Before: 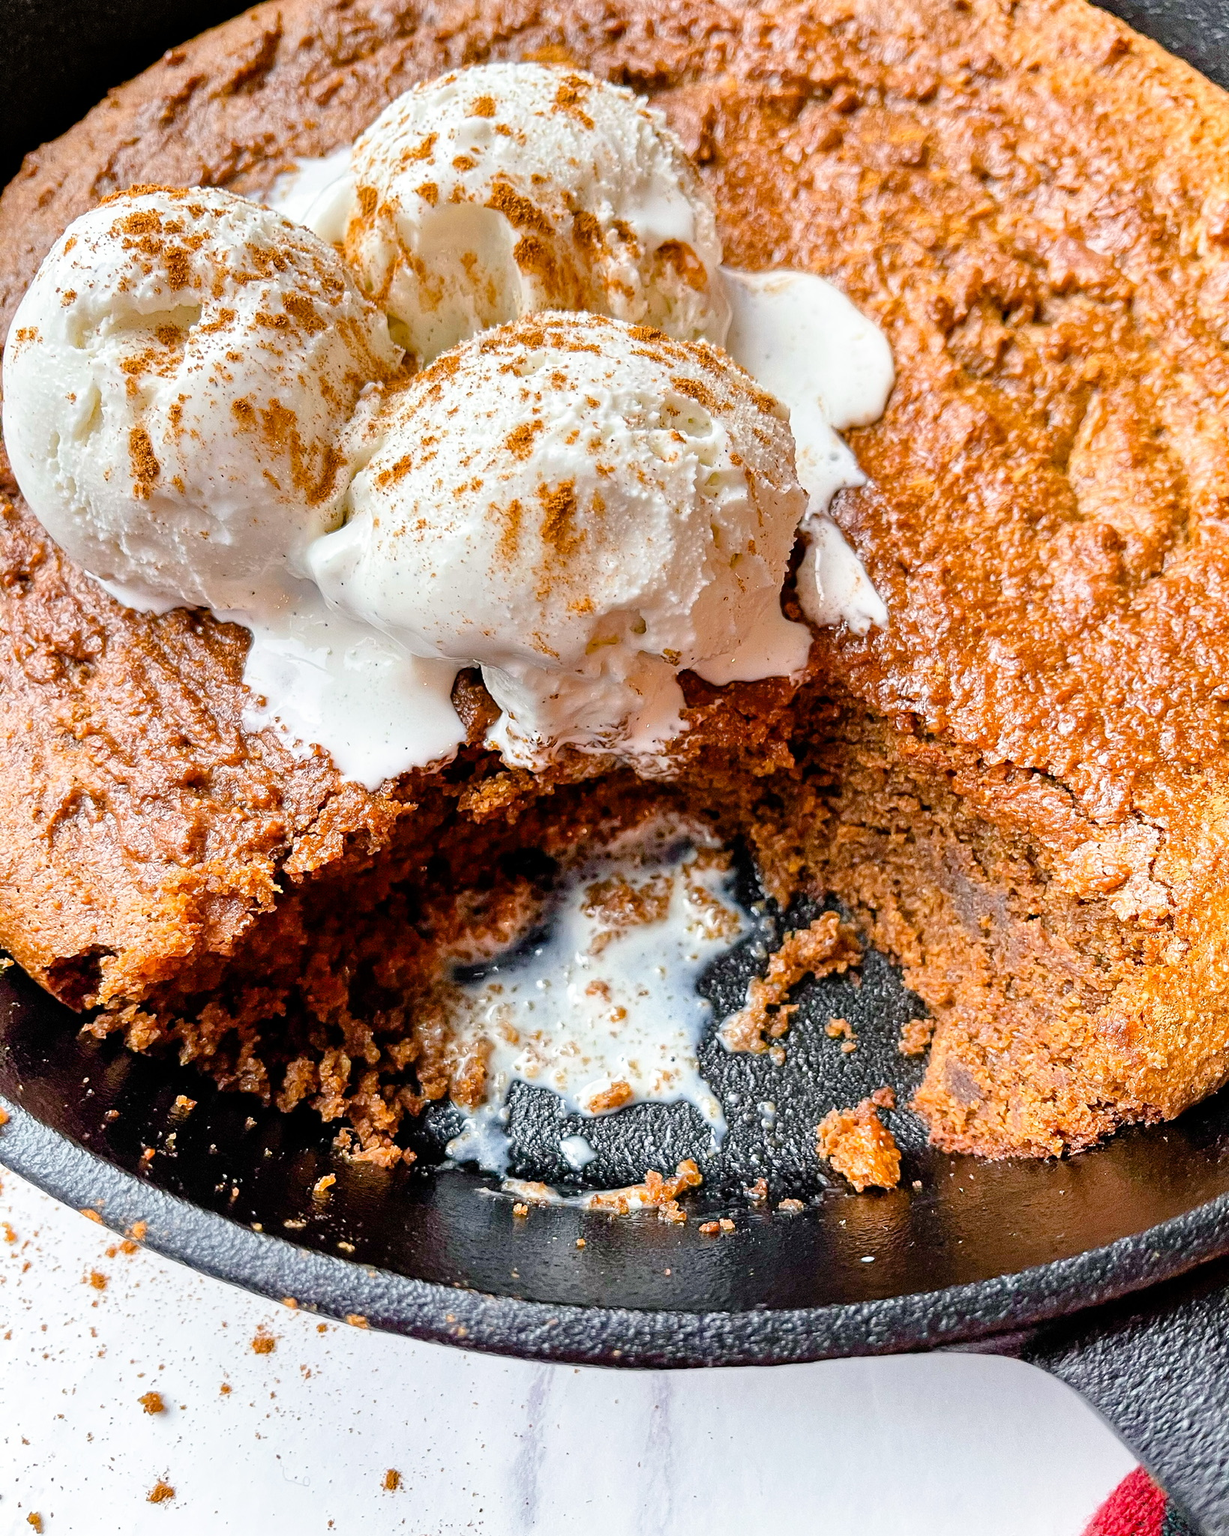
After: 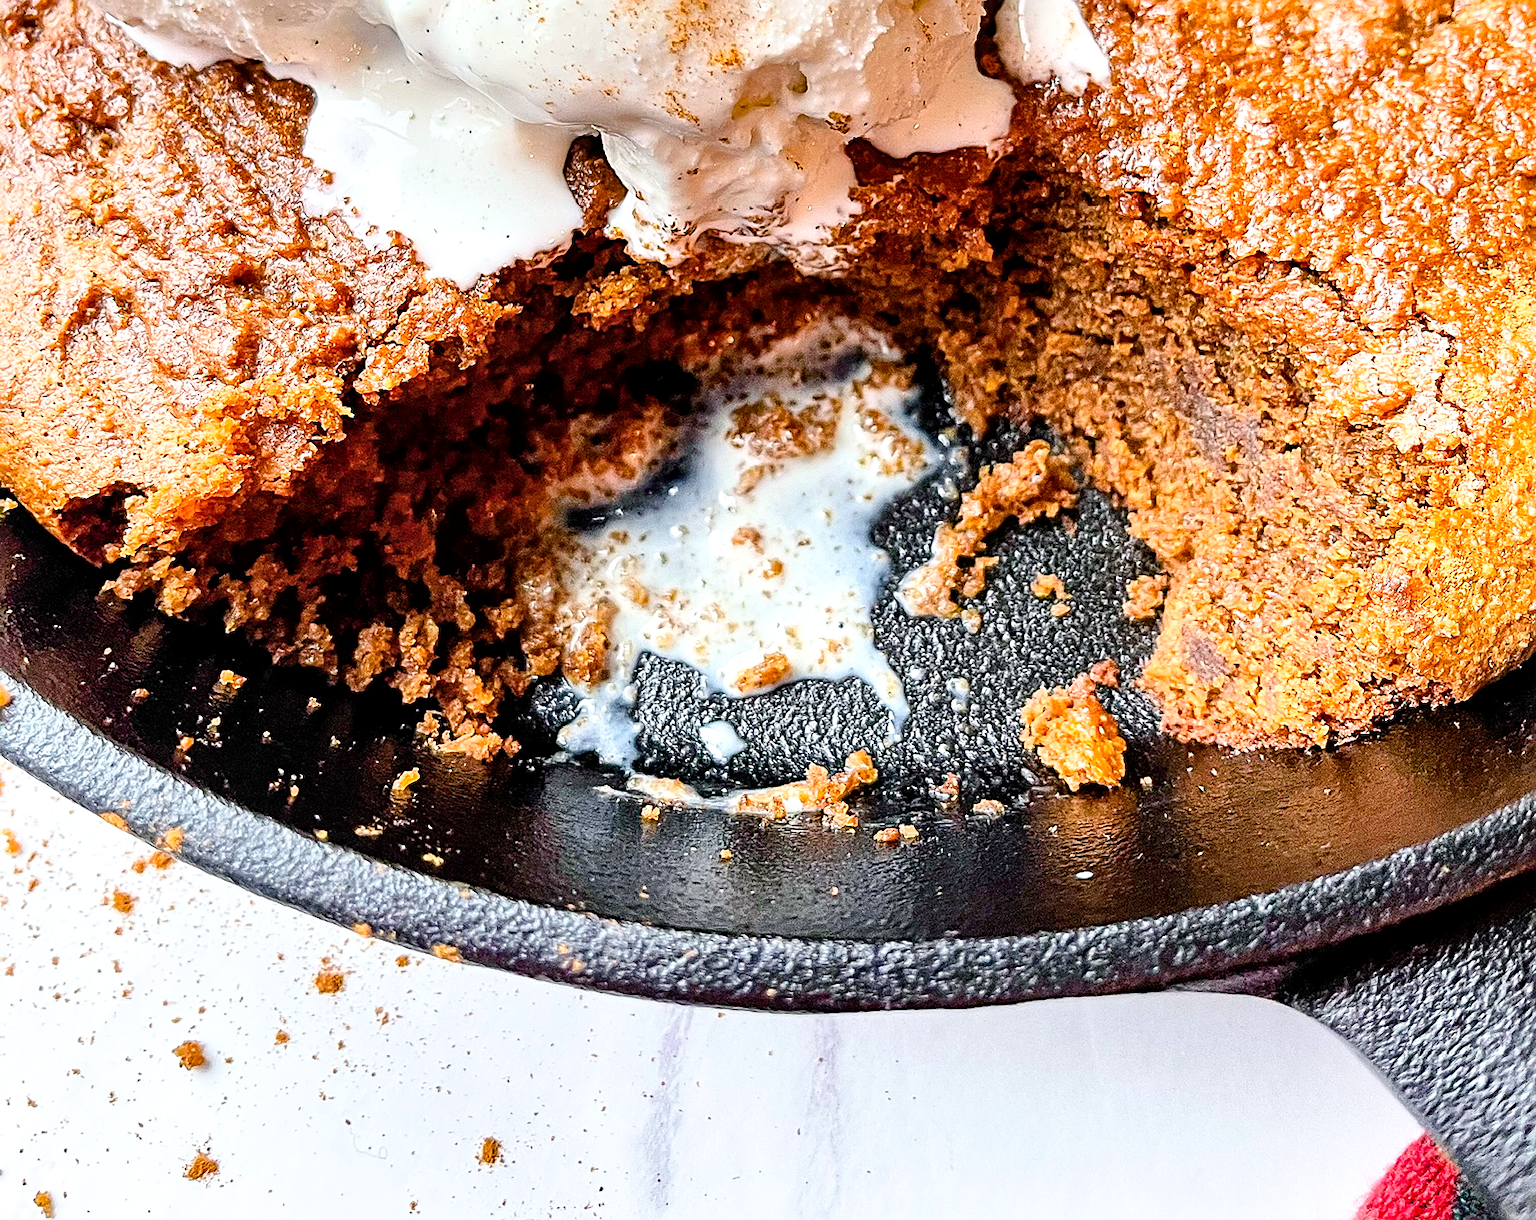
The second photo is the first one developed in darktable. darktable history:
contrast brightness saturation: contrast 0.2, brightness 0.15, saturation 0.14
sharpen: on, module defaults
crop and rotate: top 36.435%
local contrast: mode bilateral grid, contrast 20, coarseness 50, detail 144%, midtone range 0.2
